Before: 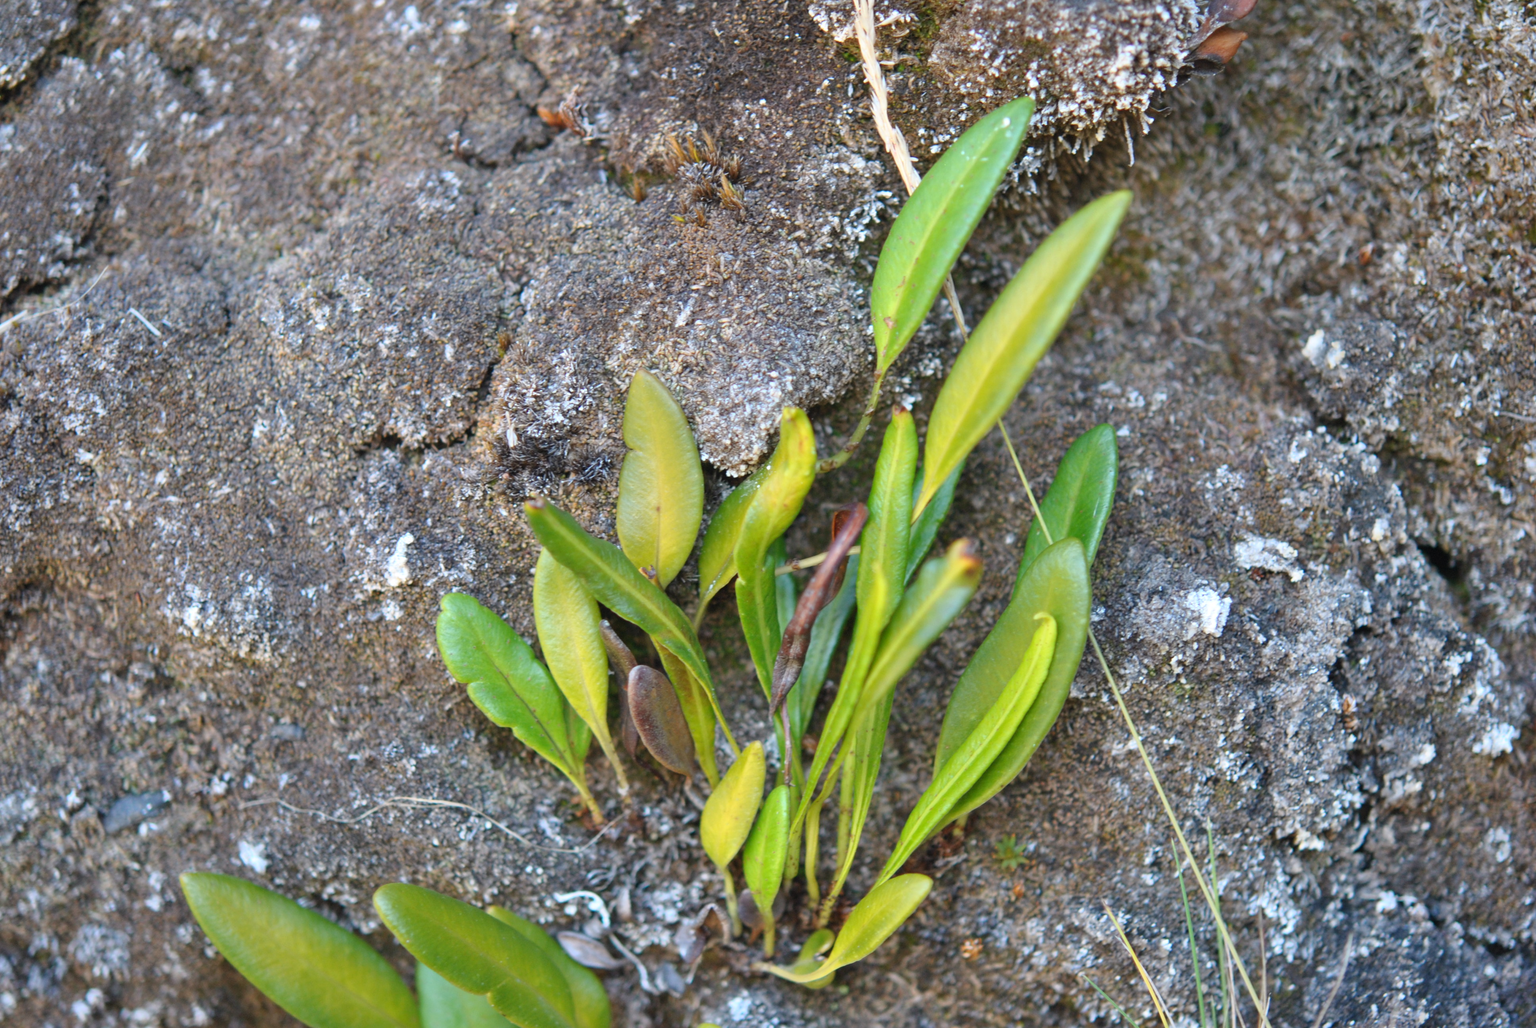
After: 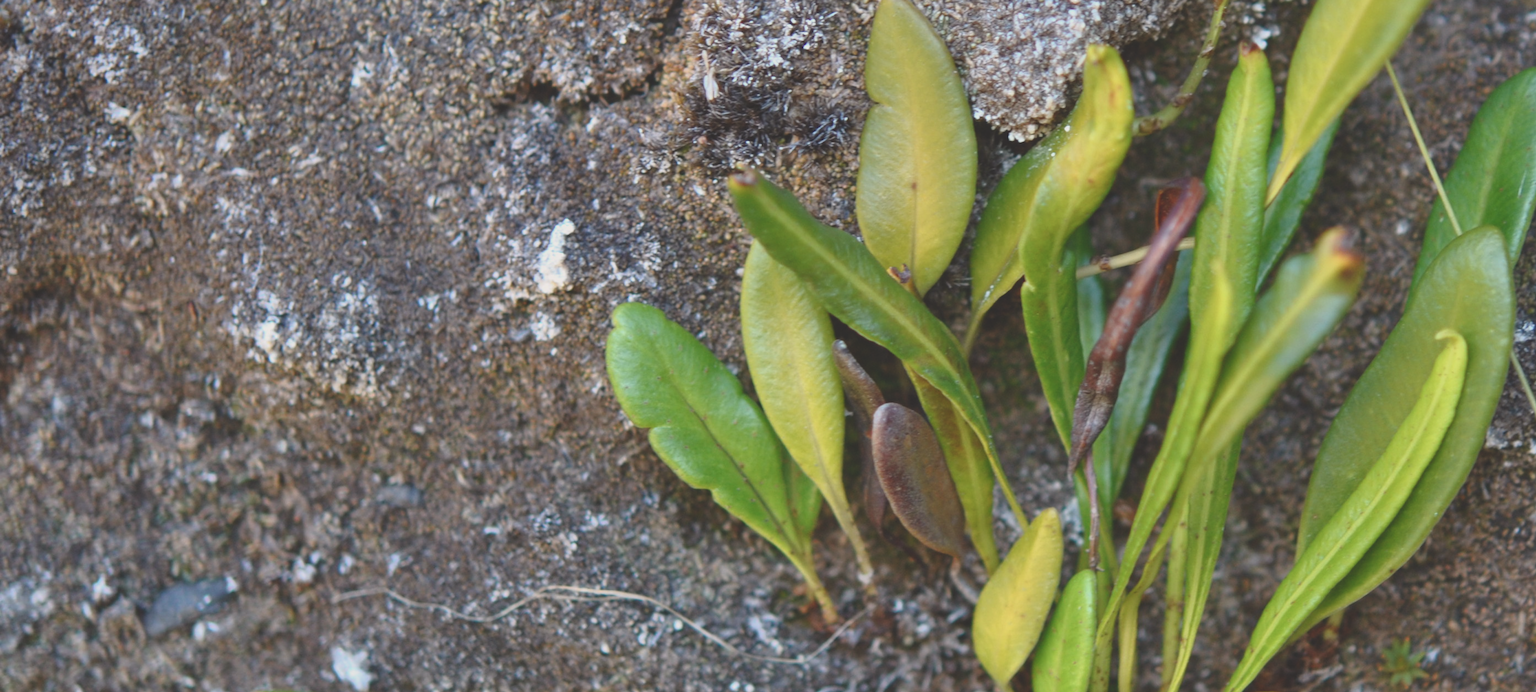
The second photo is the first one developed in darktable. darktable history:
exposure: black level correction -0.036, exposure -0.497 EV, compensate highlight preservation false
color balance rgb: shadows lift › chroma 1%, shadows lift › hue 28.8°, power › hue 60°, highlights gain › chroma 1%, highlights gain › hue 60°, global offset › luminance 0.25%, perceptual saturation grading › highlights -20%, perceptual saturation grading › shadows 20%, perceptual brilliance grading › highlights 5%, perceptual brilliance grading › shadows -10%, global vibrance 19.67%
crop: top 36.498%, right 27.964%, bottom 14.995%
